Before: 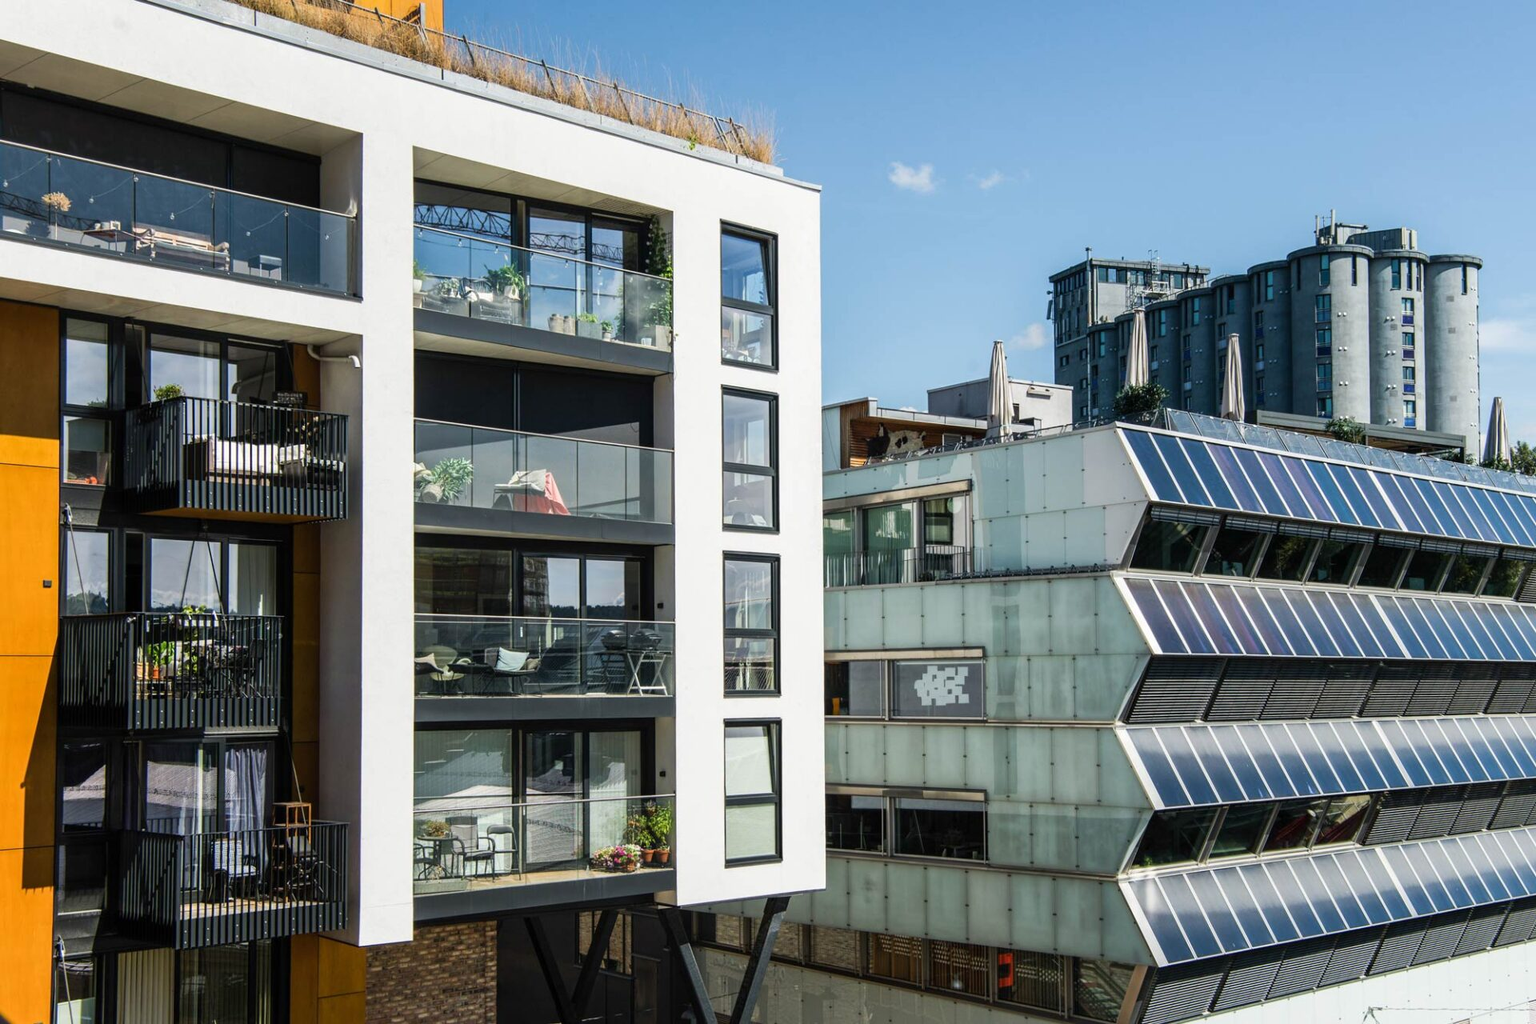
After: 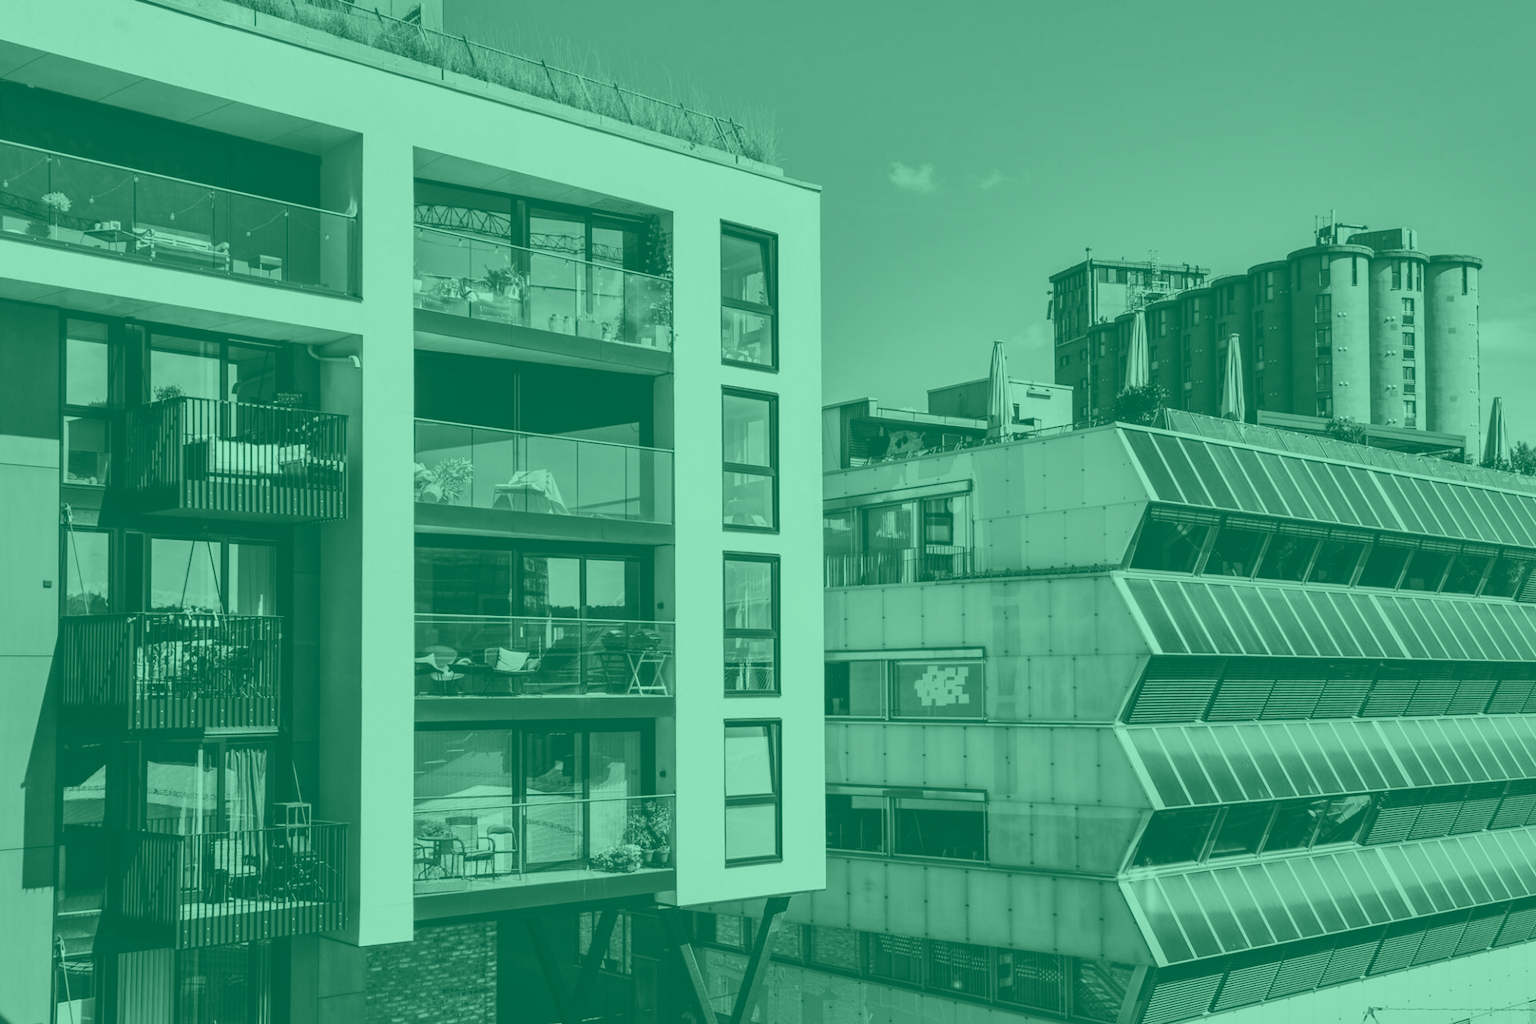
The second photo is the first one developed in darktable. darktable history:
vibrance: vibrance 15%
colorize: hue 147.6°, saturation 65%, lightness 21.64%
base curve: curves: ch0 [(0, 0) (0.073, 0.04) (0.157, 0.139) (0.492, 0.492) (0.758, 0.758) (1, 1)], preserve colors none
shadows and highlights: radius 108.52, shadows 40.68, highlights -72.88, low approximation 0.01, soften with gaussian
